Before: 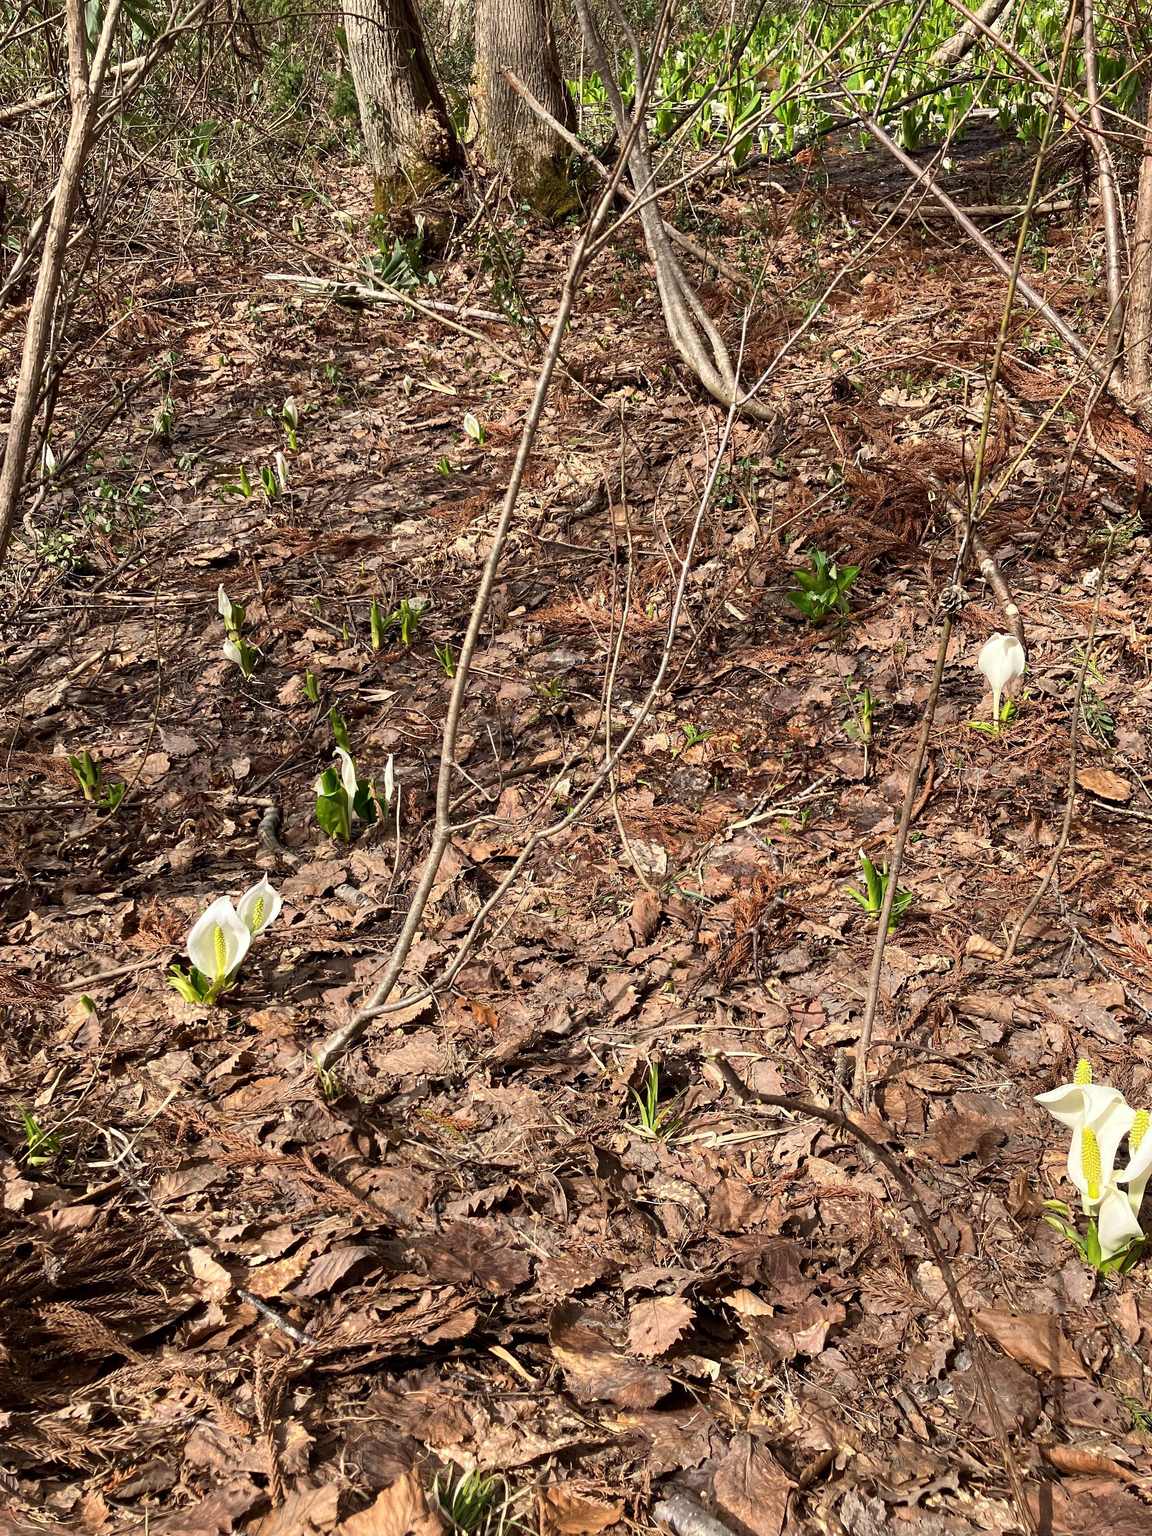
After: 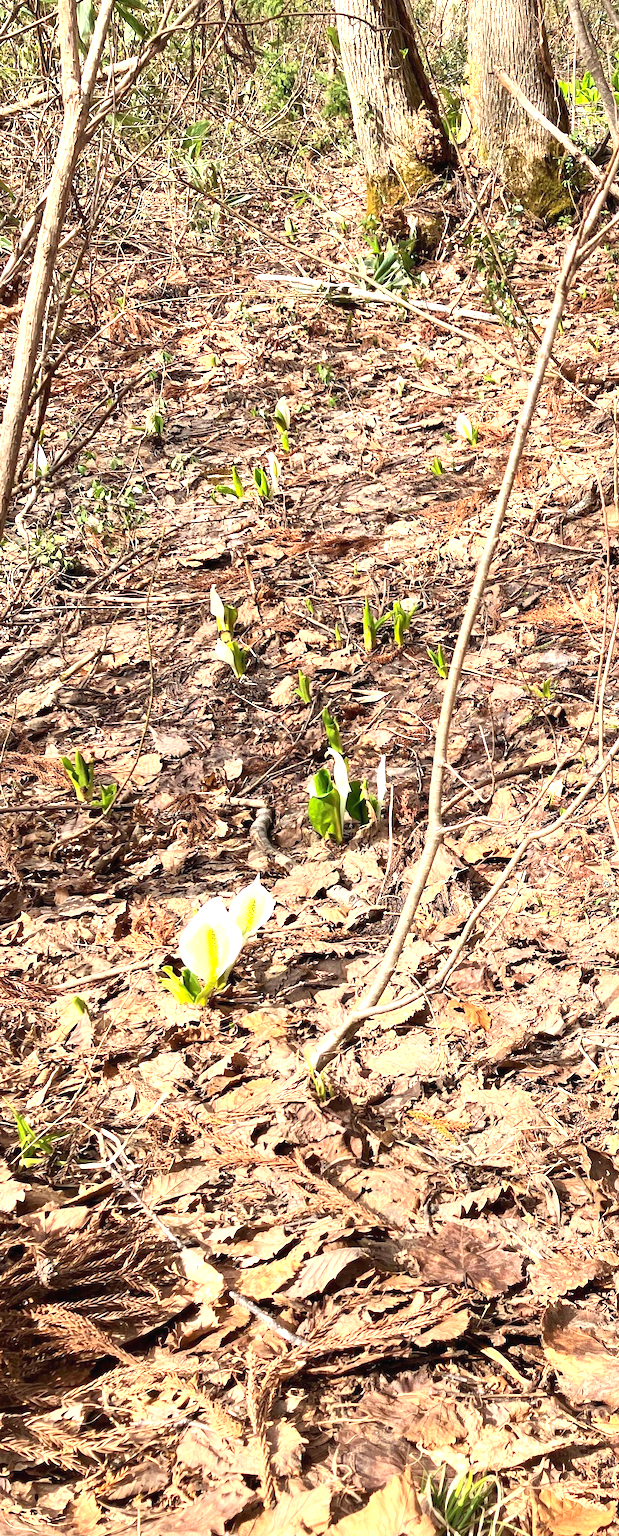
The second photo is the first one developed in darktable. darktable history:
crop: left 0.735%, right 45.543%, bottom 0.091%
contrast brightness saturation: contrast 0.199, brightness 0.142, saturation 0.137
exposure: black level correction 0, exposure 1.367 EV, compensate exposure bias true, compensate highlight preservation false
